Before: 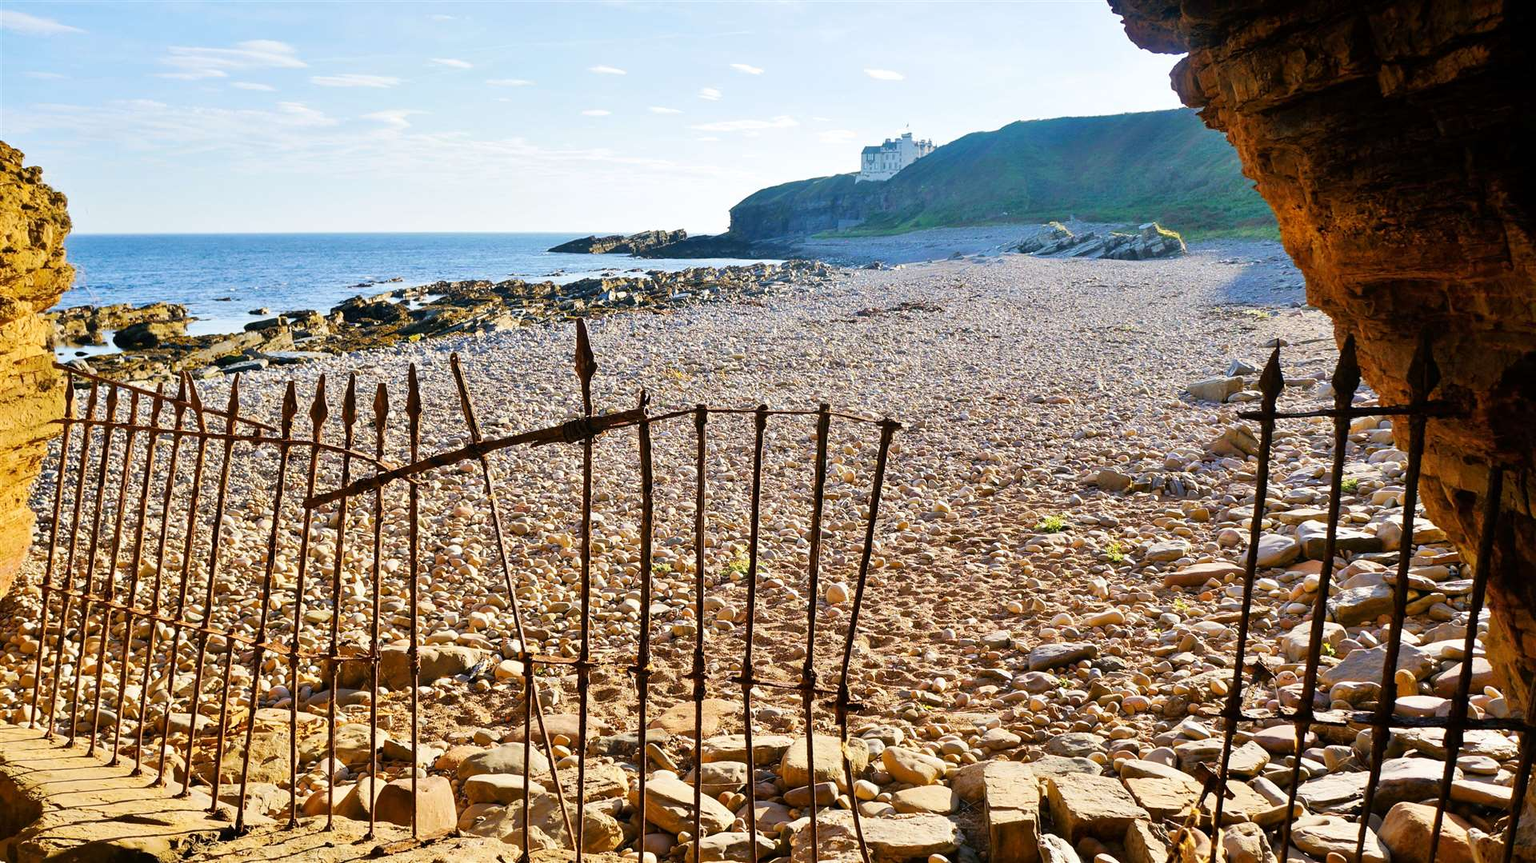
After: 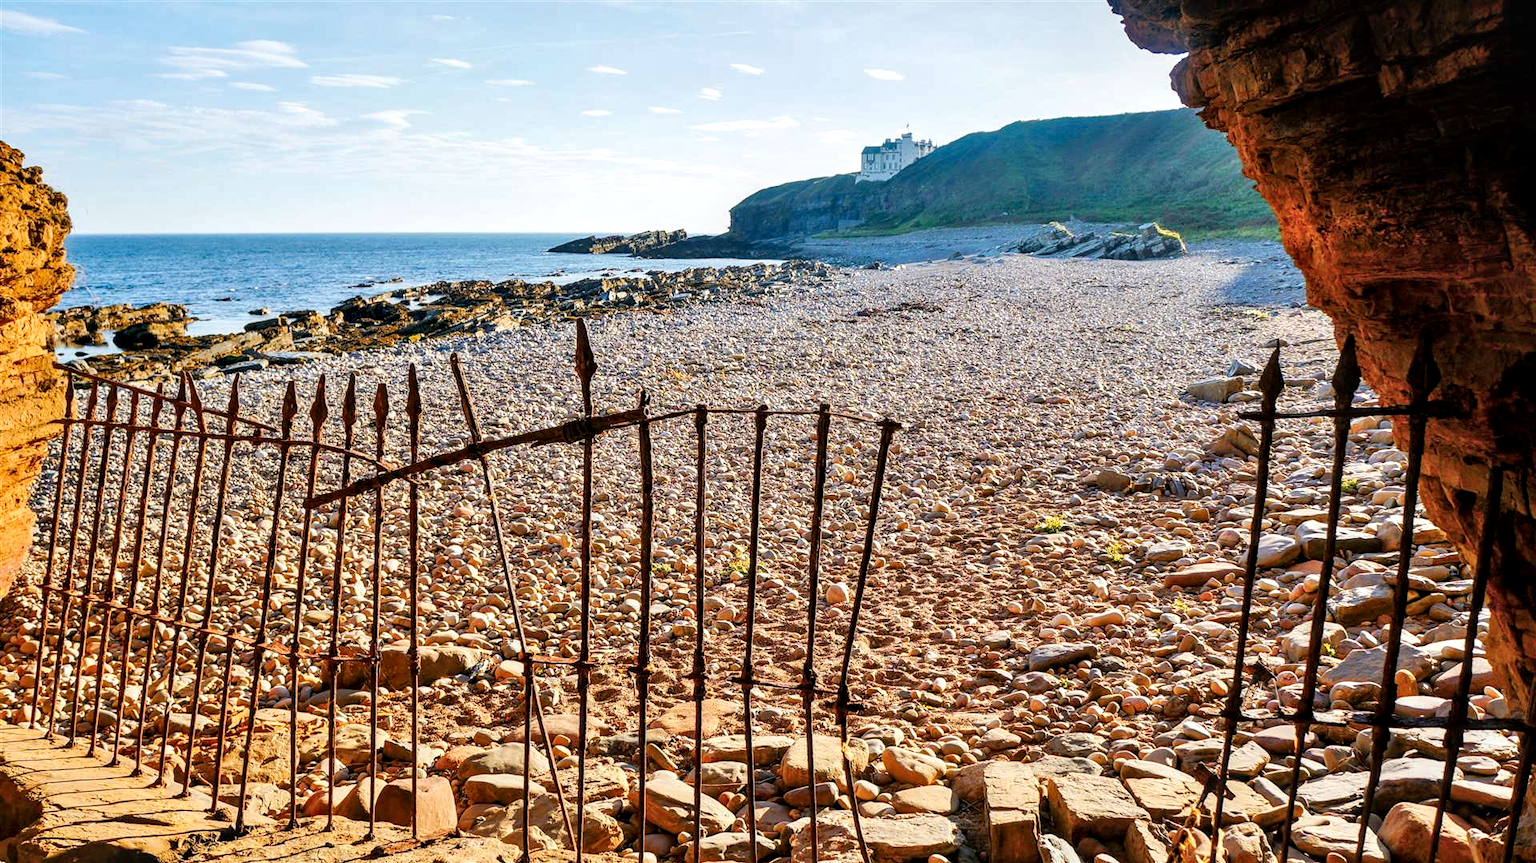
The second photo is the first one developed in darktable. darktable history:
color zones: curves: ch1 [(0.239, 0.552) (0.75, 0.5)]; ch2 [(0.25, 0.462) (0.749, 0.457)]
local contrast: detail 144%
